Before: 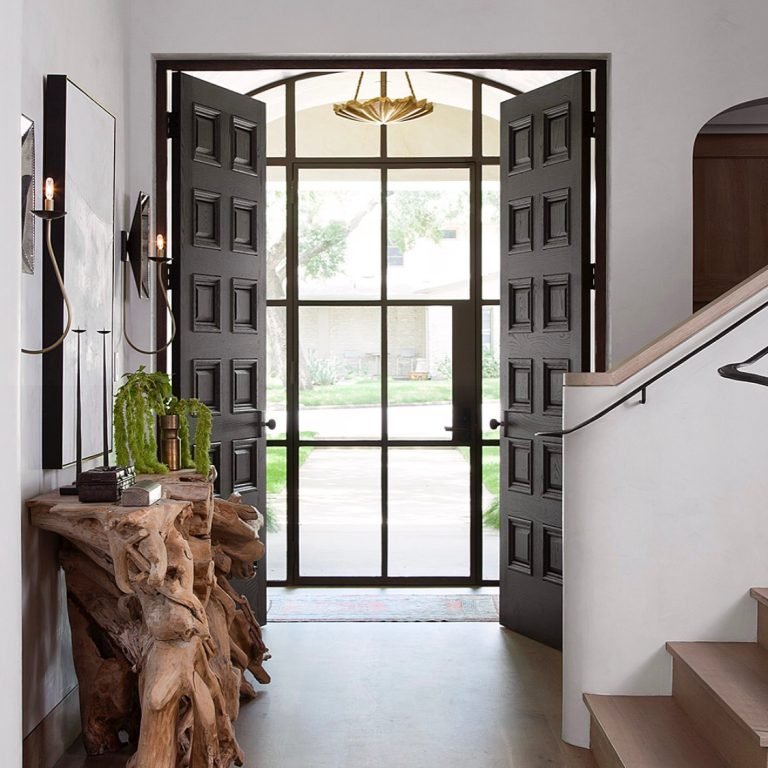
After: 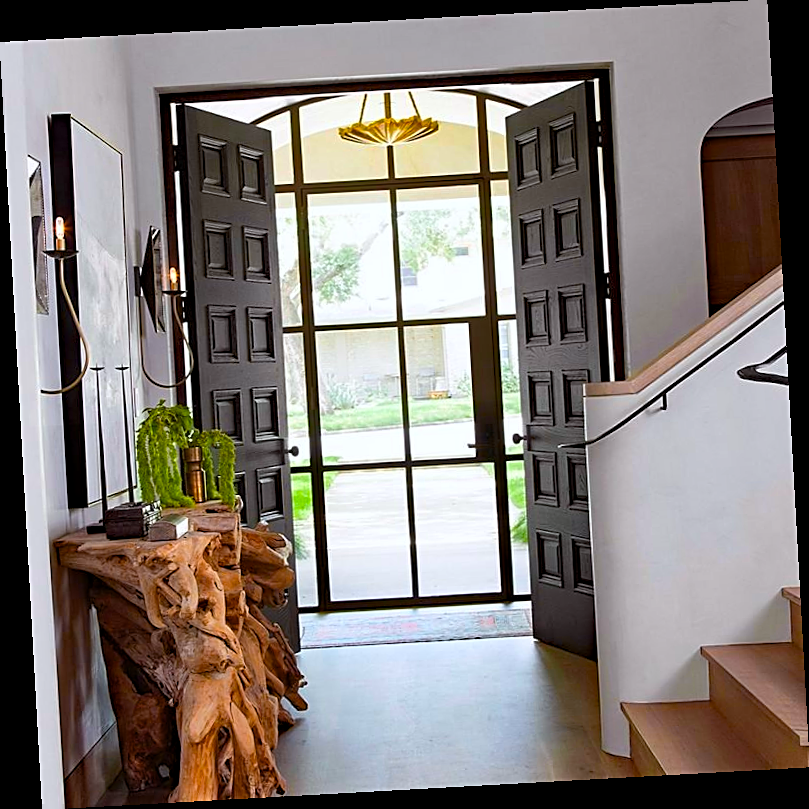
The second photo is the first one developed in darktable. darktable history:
haze removal: strength 0.29, distance 0.25, compatibility mode true, adaptive false
color balance rgb: perceptual saturation grading › global saturation 25%, global vibrance 20%
sharpen: on, module defaults
rotate and perspective: rotation -3.18°, automatic cropping off
white balance: red 0.982, blue 1.018
shadows and highlights: radius 125.46, shadows 30.51, highlights -30.51, low approximation 0.01, soften with gaussian
color zones: curves: ch0 [(0.224, 0.526) (0.75, 0.5)]; ch1 [(0.055, 0.526) (0.224, 0.761) (0.377, 0.526) (0.75, 0.5)]
